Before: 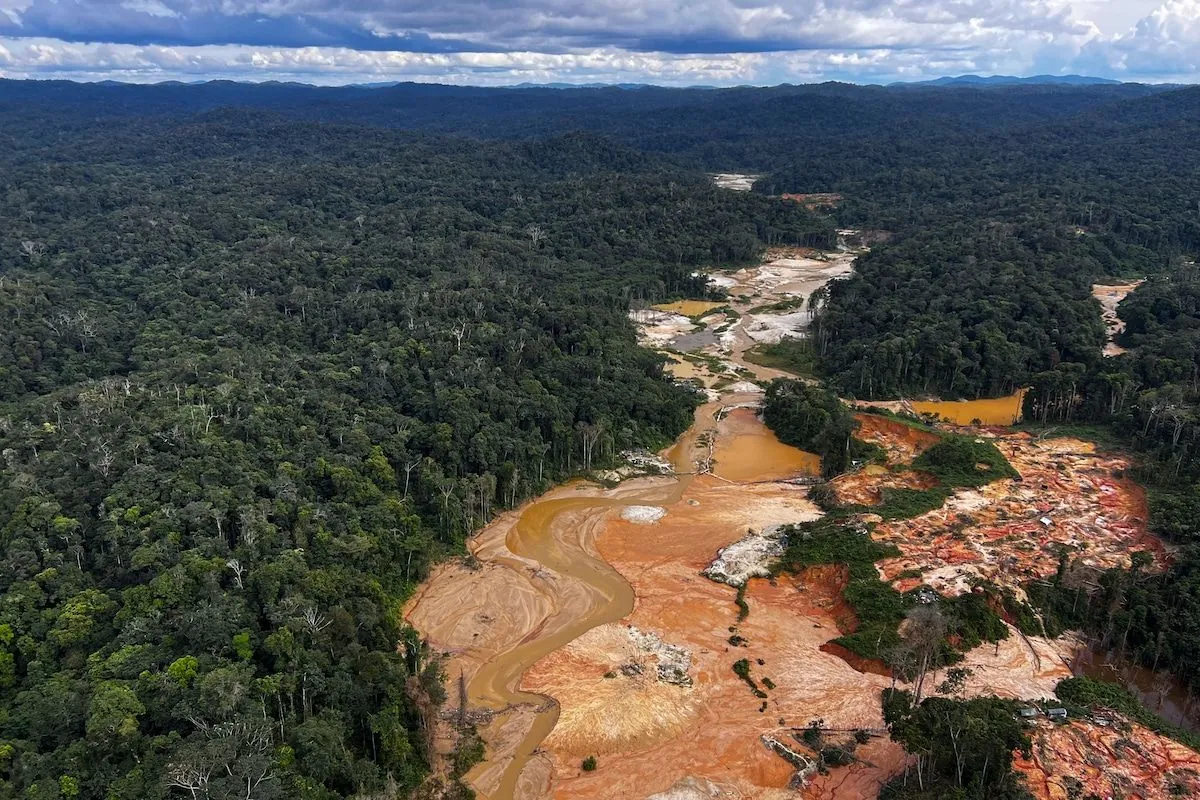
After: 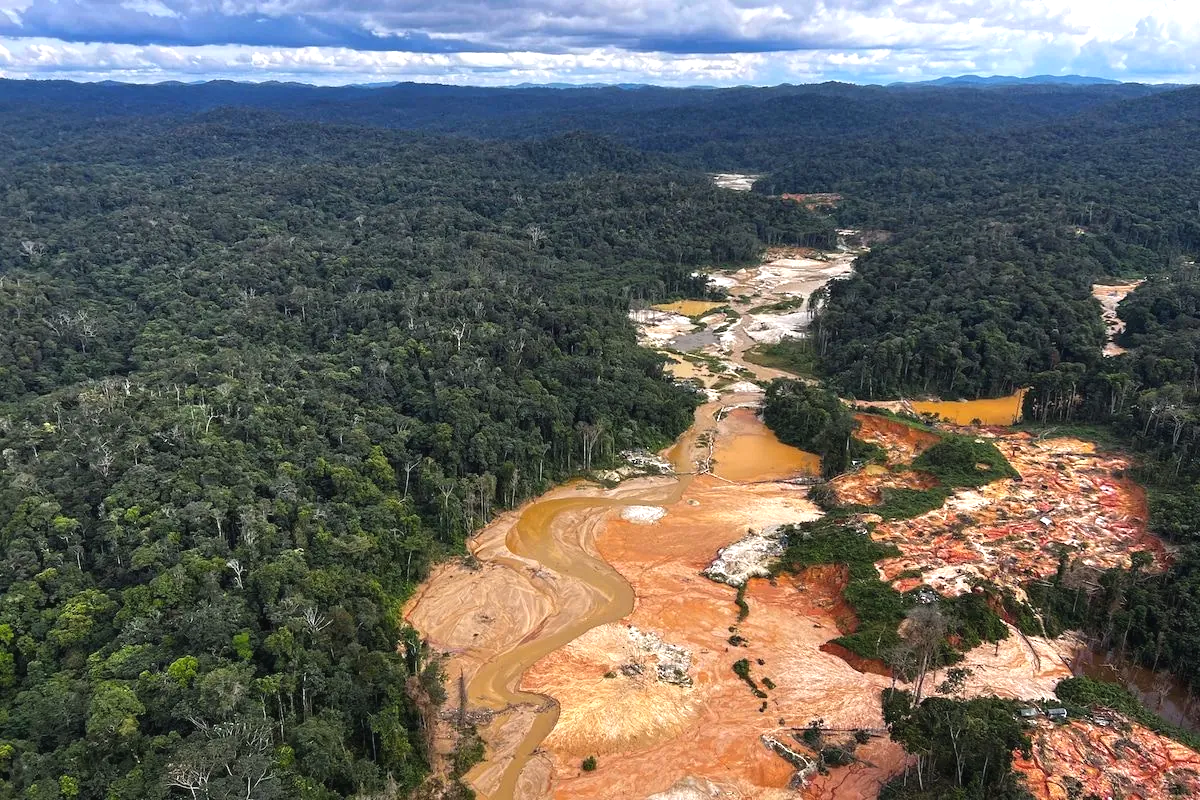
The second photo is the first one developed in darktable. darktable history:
exposure: black level correction -0.002, exposure 0.545 EV, compensate exposure bias true, compensate highlight preservation false
